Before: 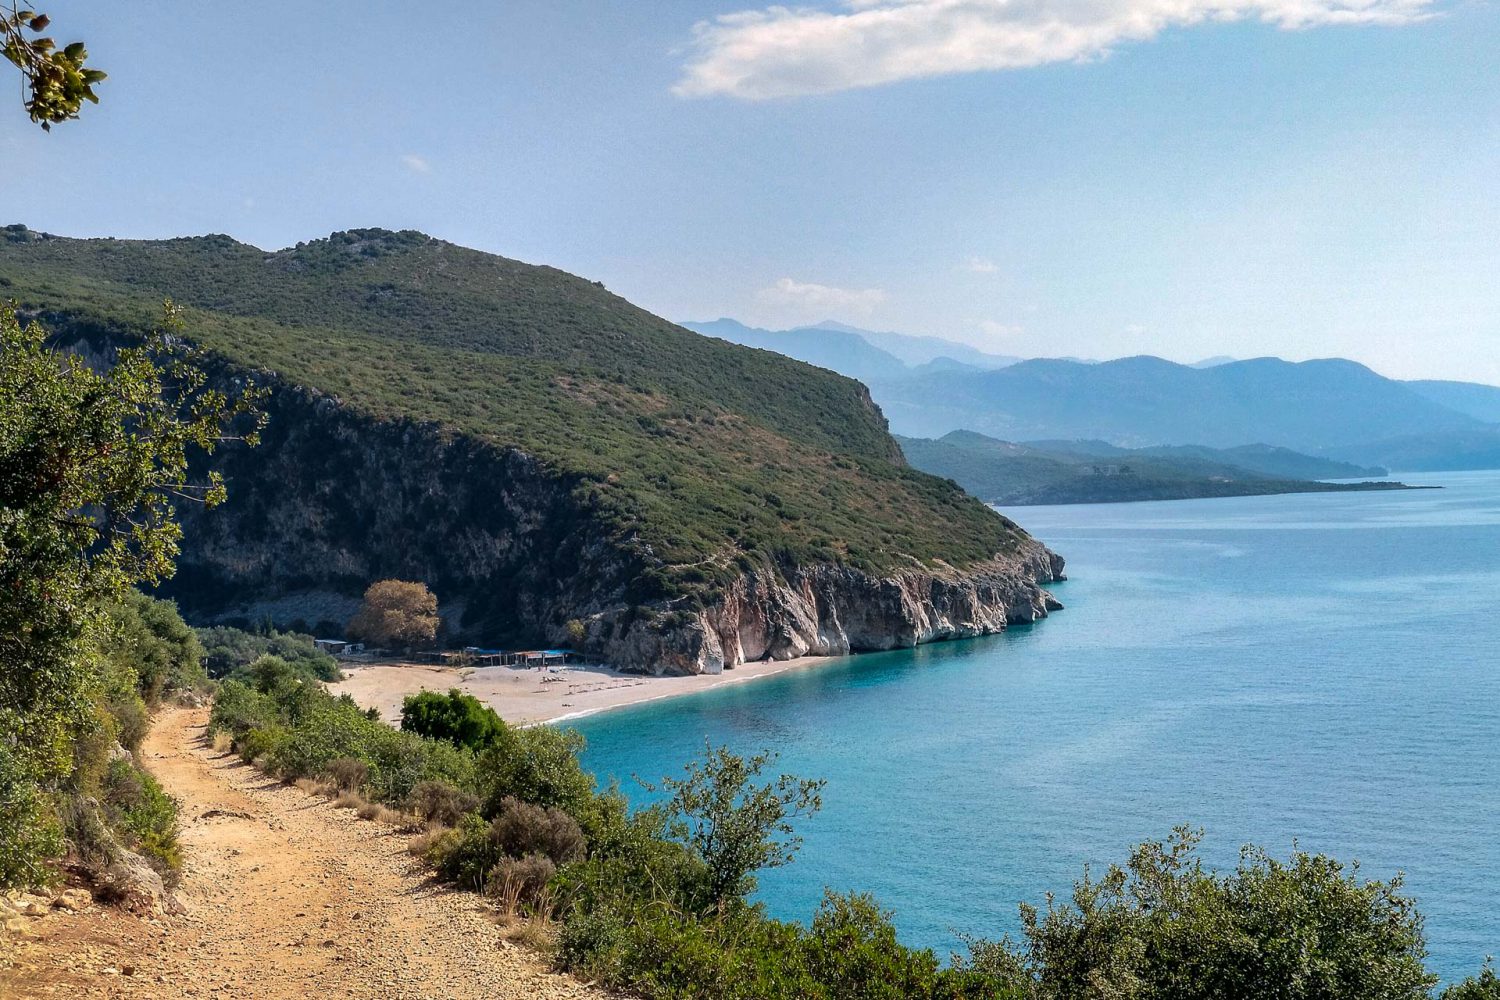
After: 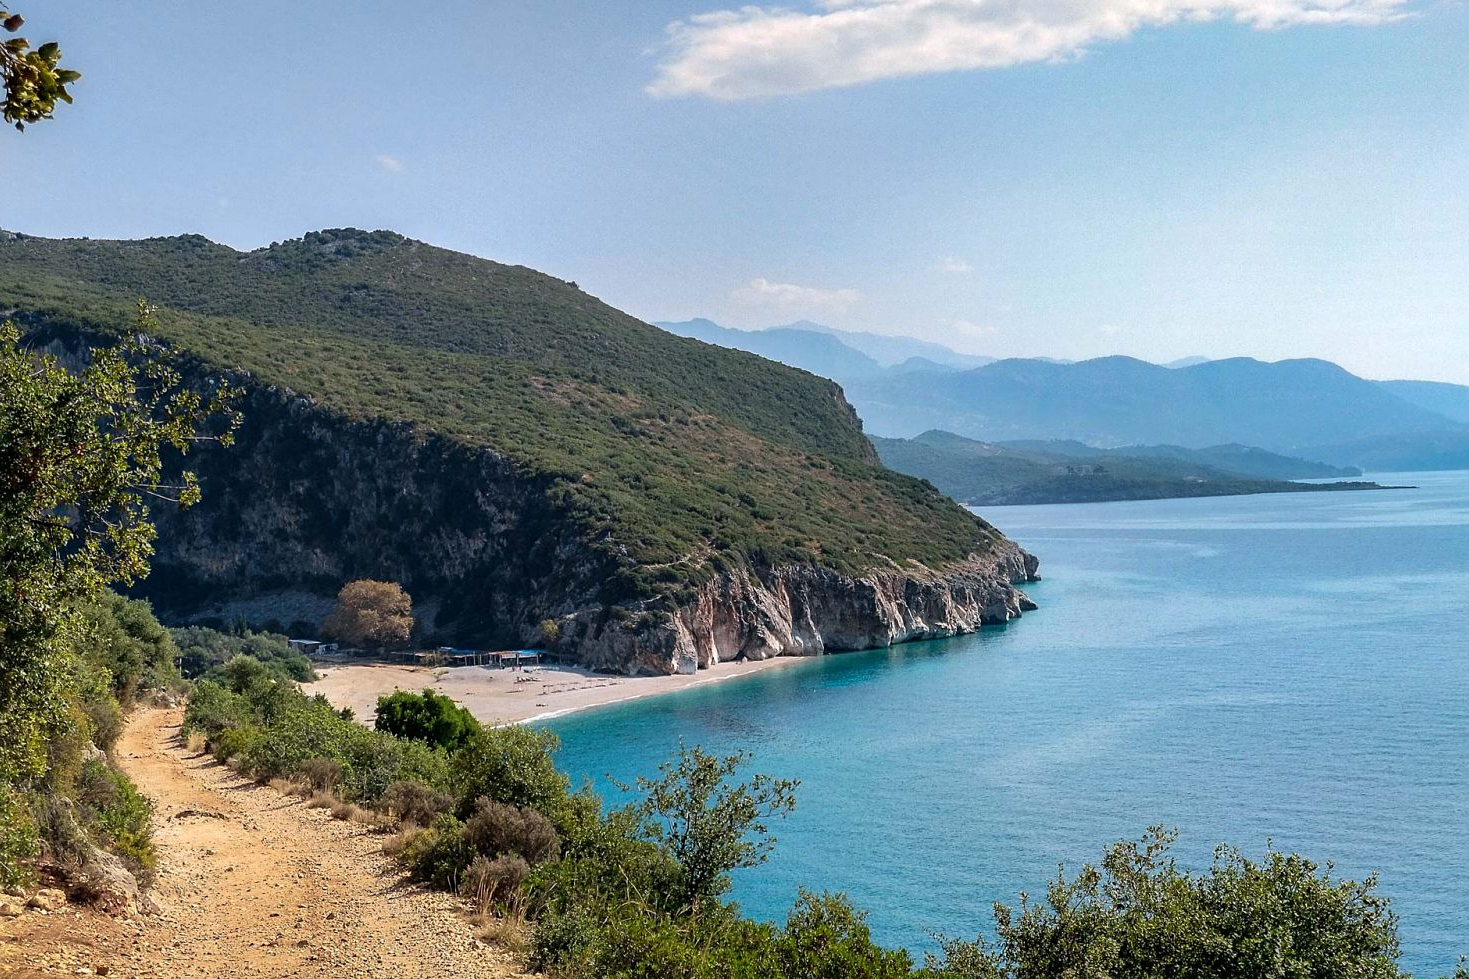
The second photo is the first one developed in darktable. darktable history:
crop: left 1.743%, right 0.268%, bottom 2.011%
sharpen: amount 0.2
